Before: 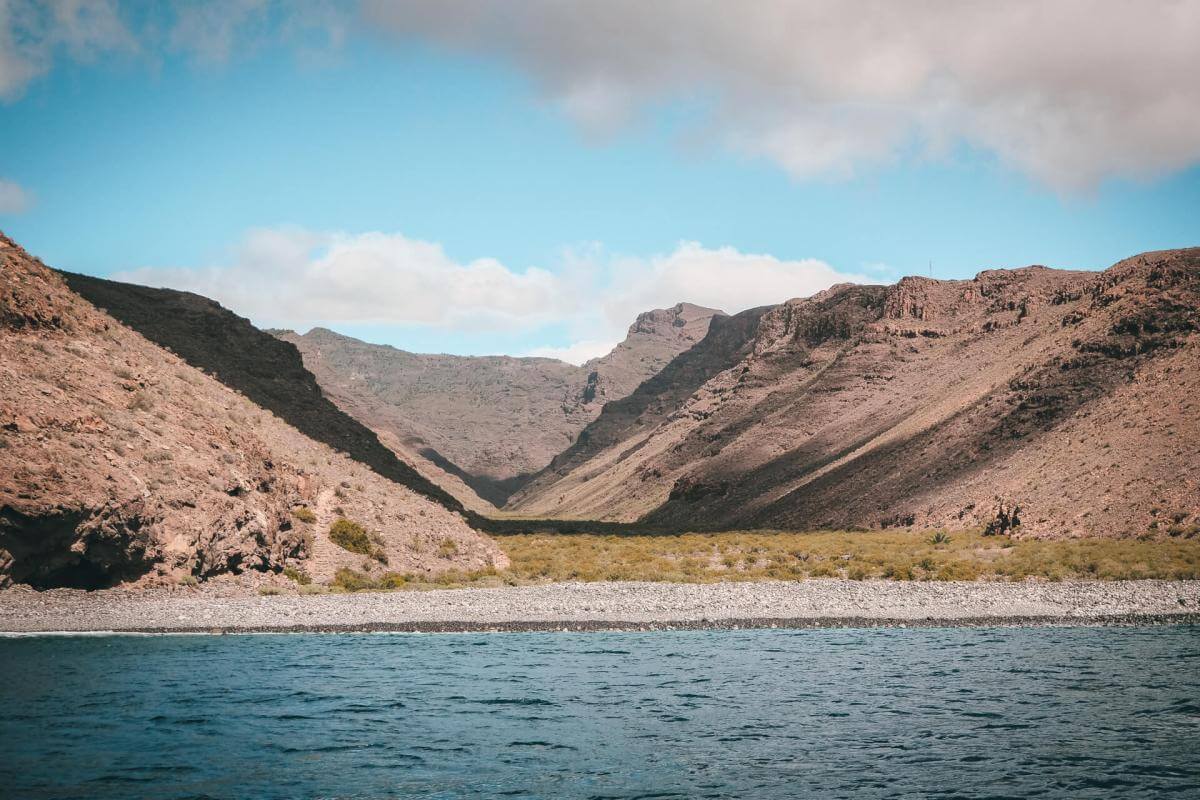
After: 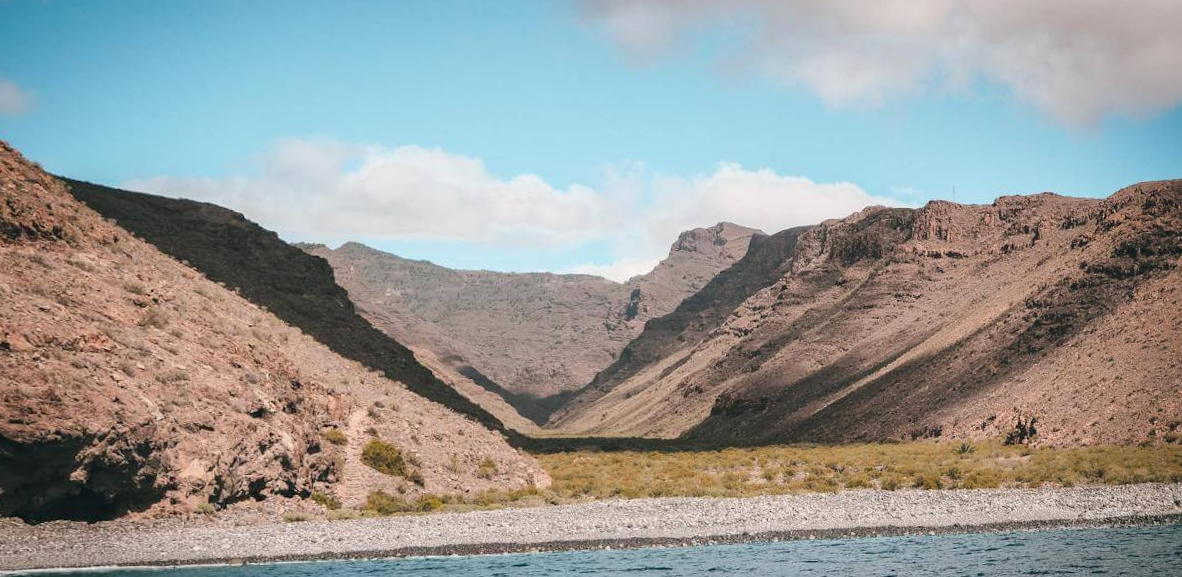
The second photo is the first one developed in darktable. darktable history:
crop and rotate: top 5.667%, bottom 14.937%
rotate and perspective: rotation -0.013°, lens shift (vertical) -0.027, lens shift (horizontal) 0.178, crop left 0.016, crop right 0.989, crop top 0.082, crop bottom 0.918
